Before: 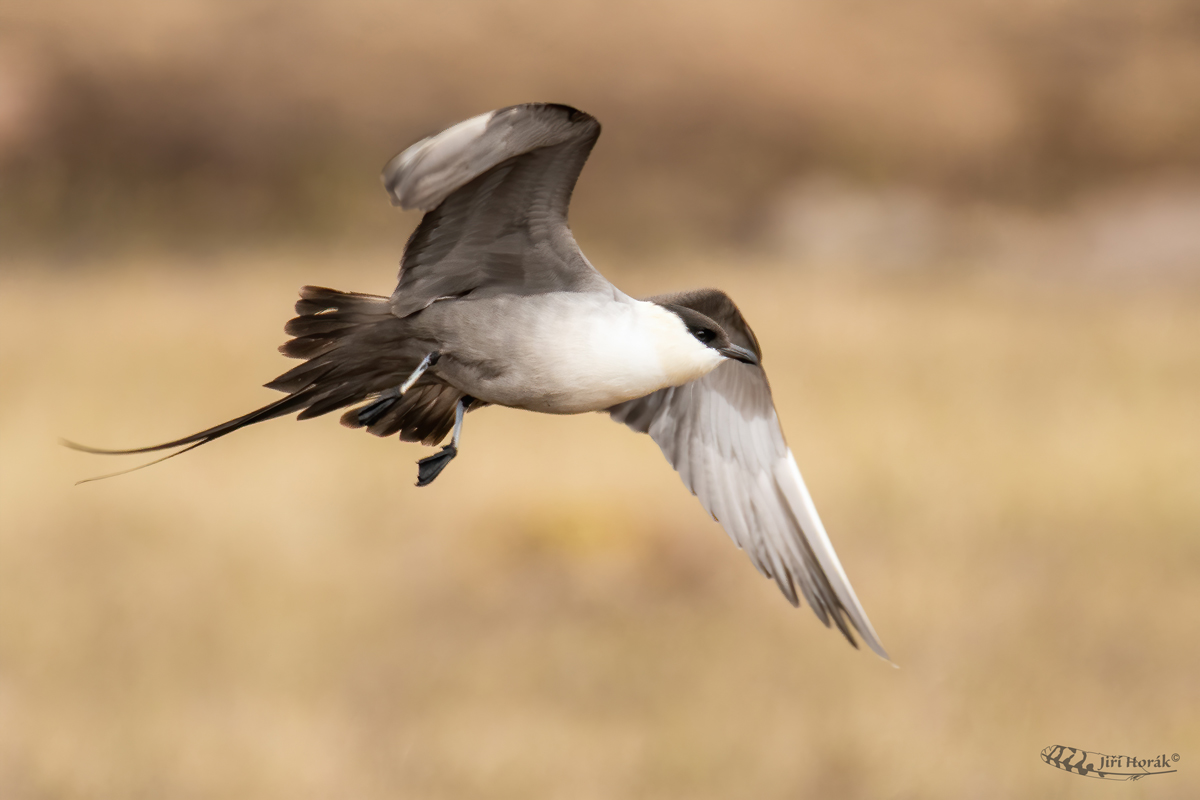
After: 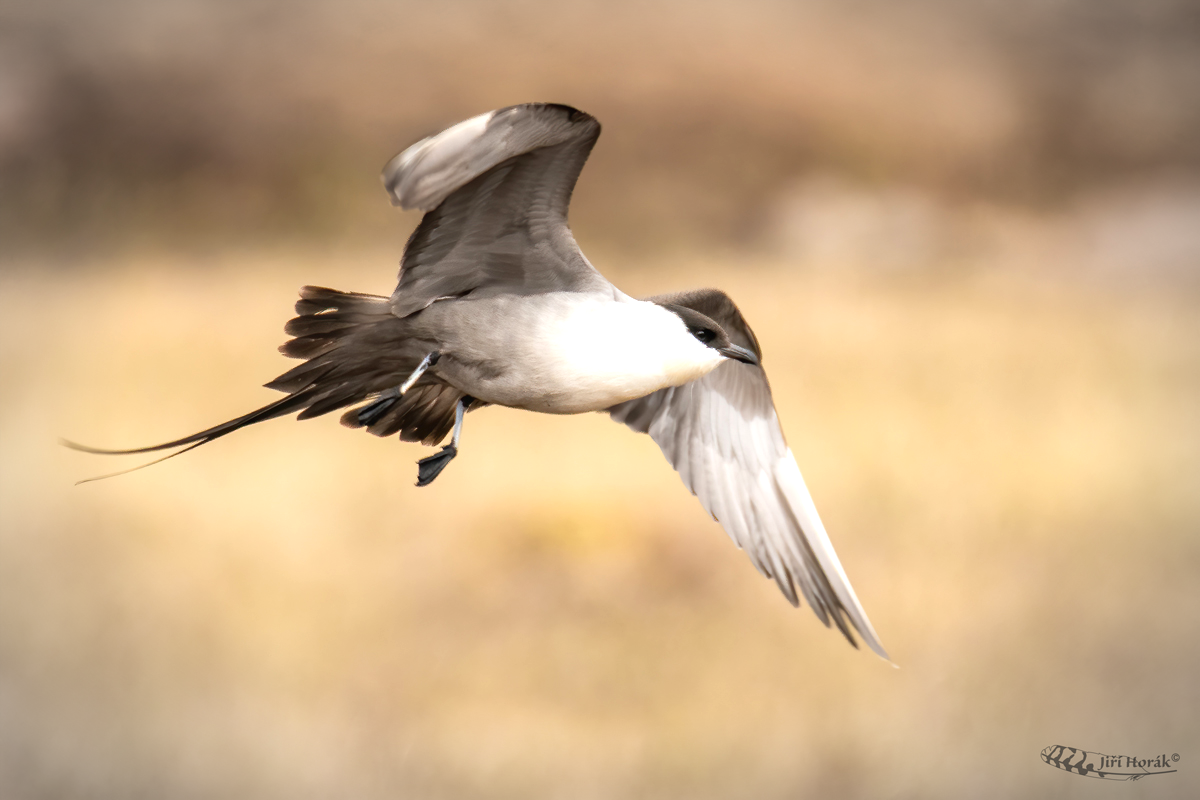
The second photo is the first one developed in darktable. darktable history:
vignetting: automatic ratio true
exposure: black level correction 0, exposure 0.5 EV, compensate exposure bias true, compensate highlight preservation false
